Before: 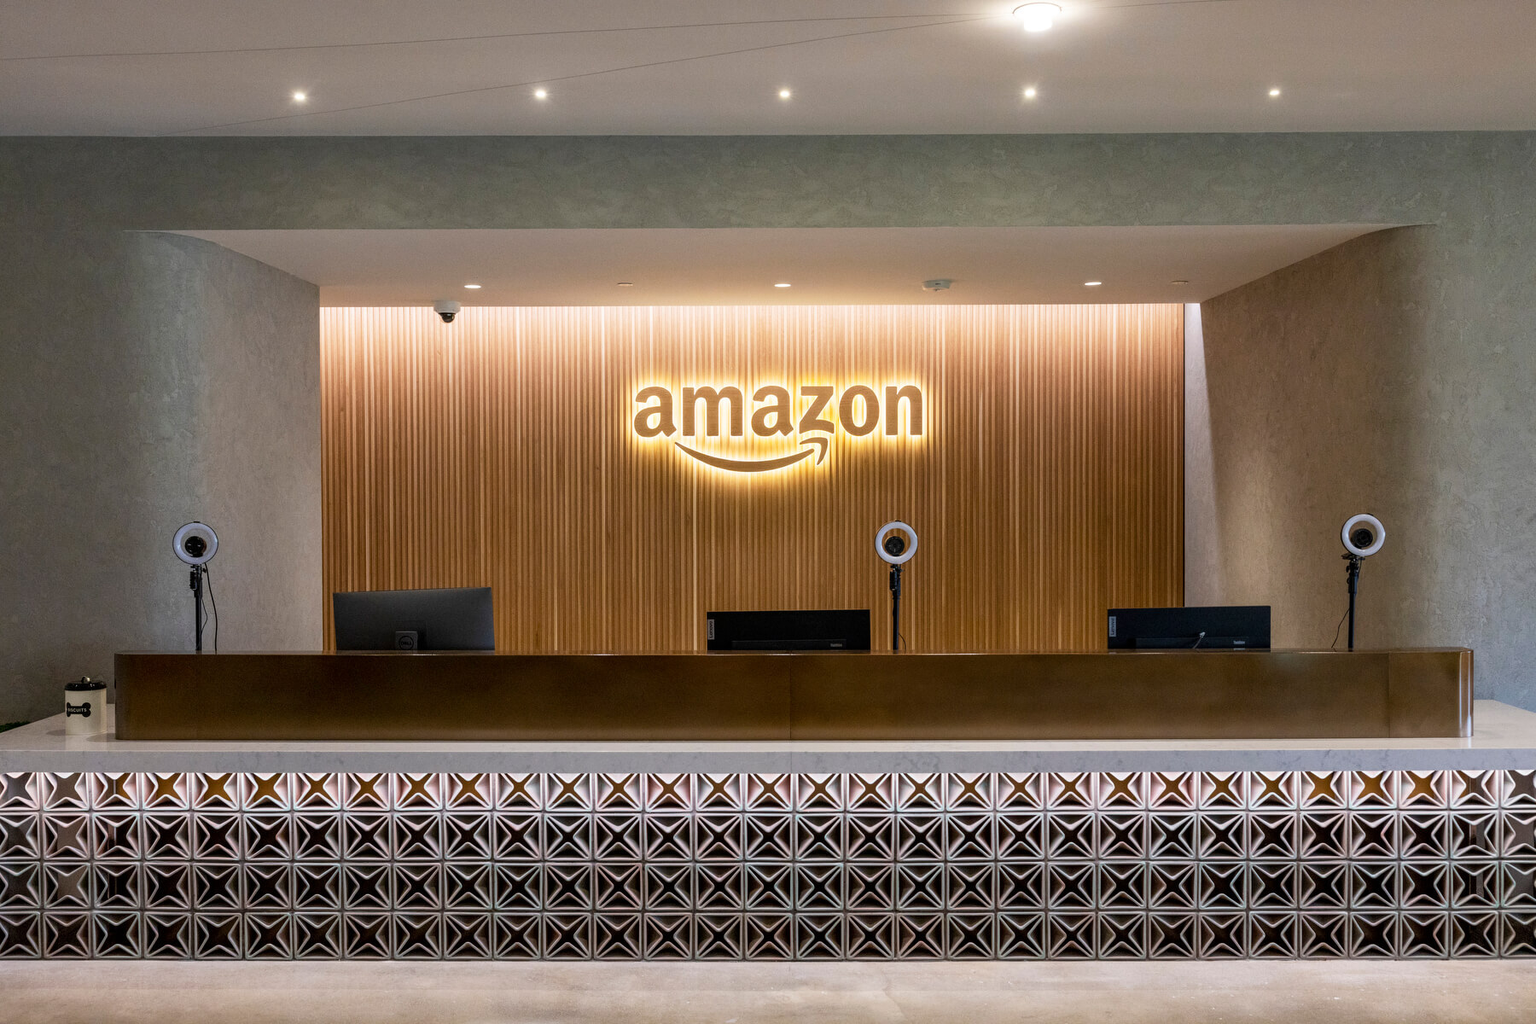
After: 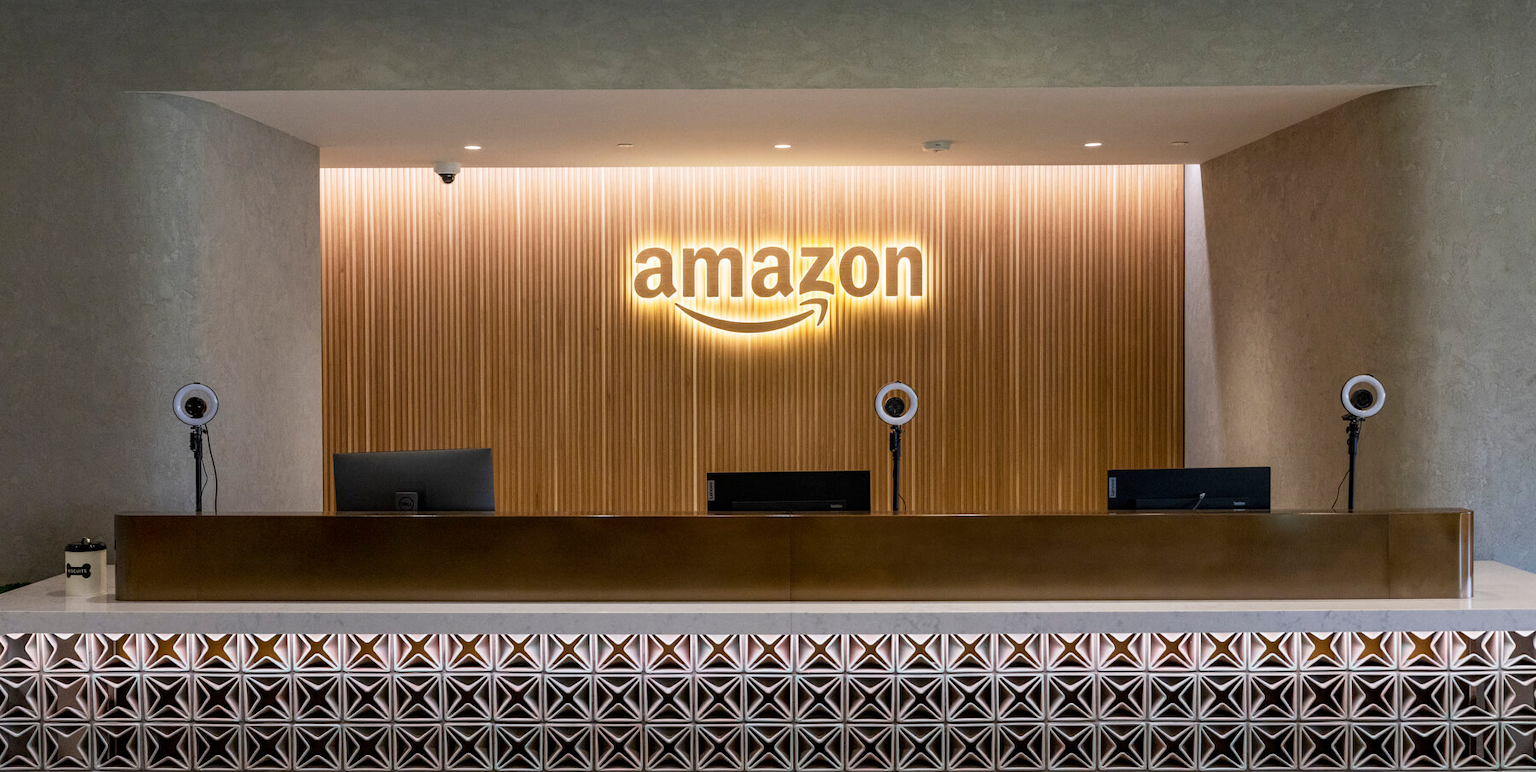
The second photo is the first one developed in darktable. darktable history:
crop: top 13.633%, bottom 10.889%
